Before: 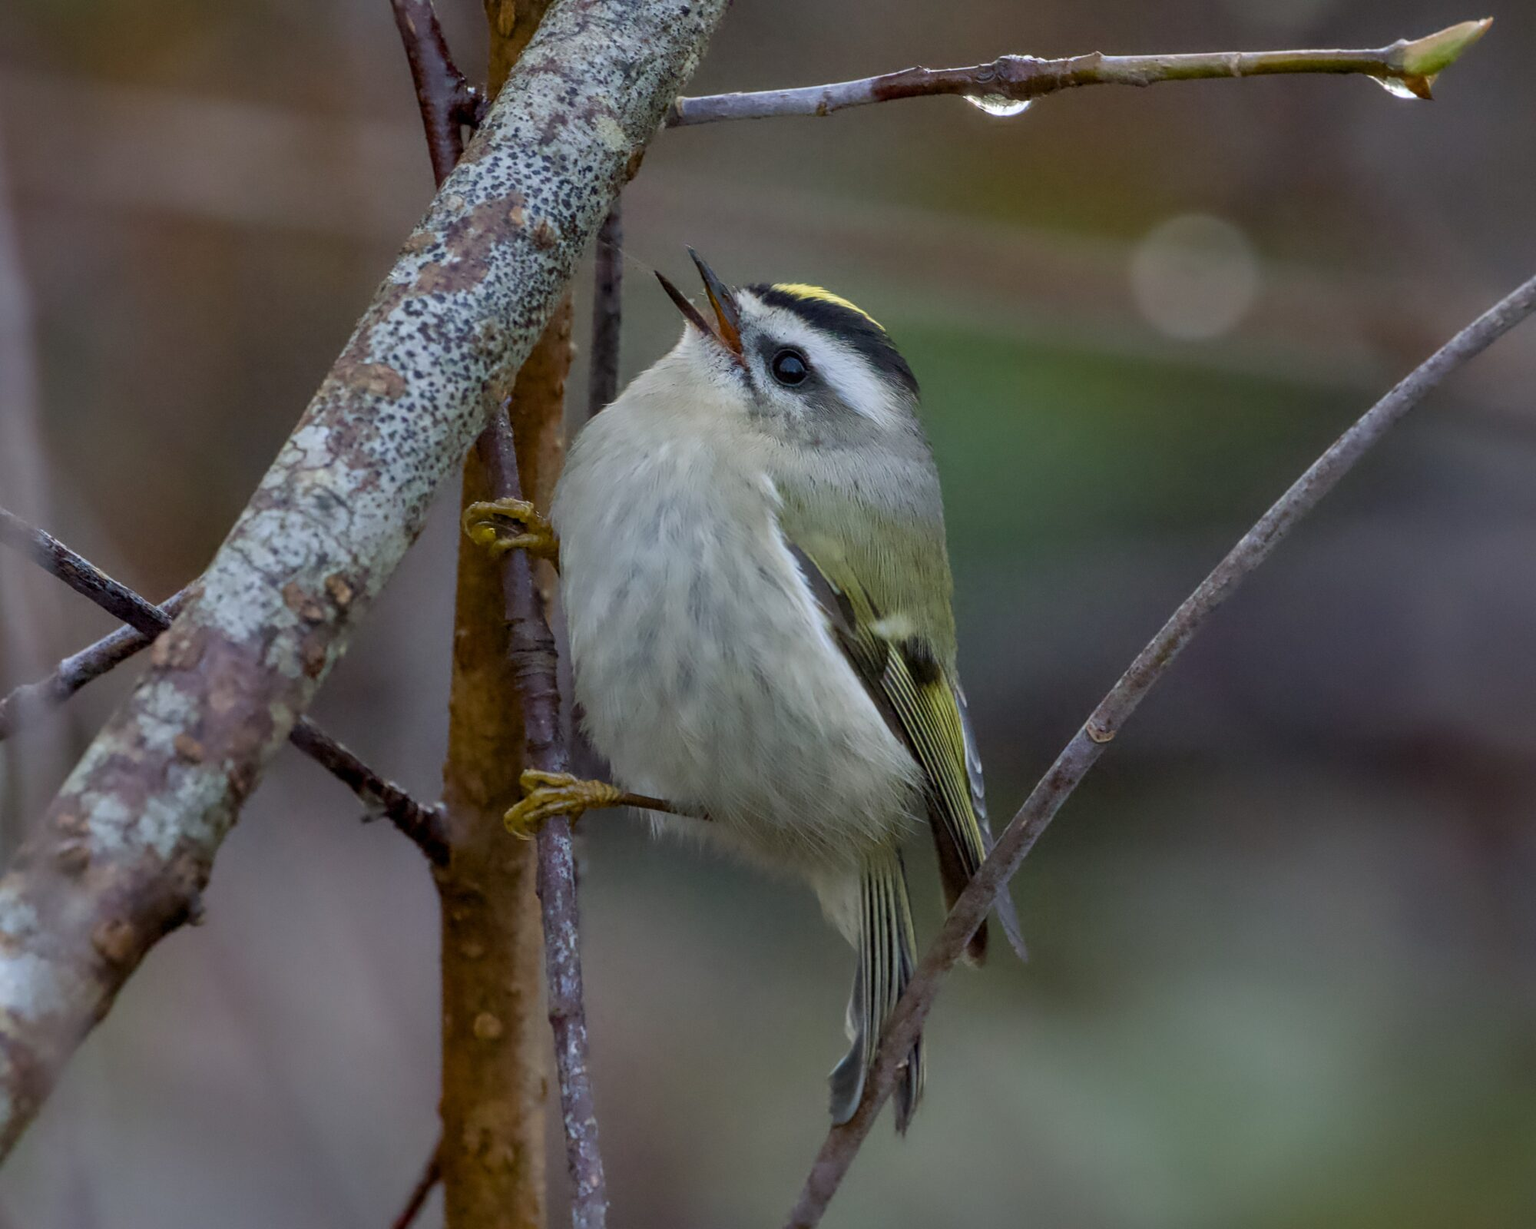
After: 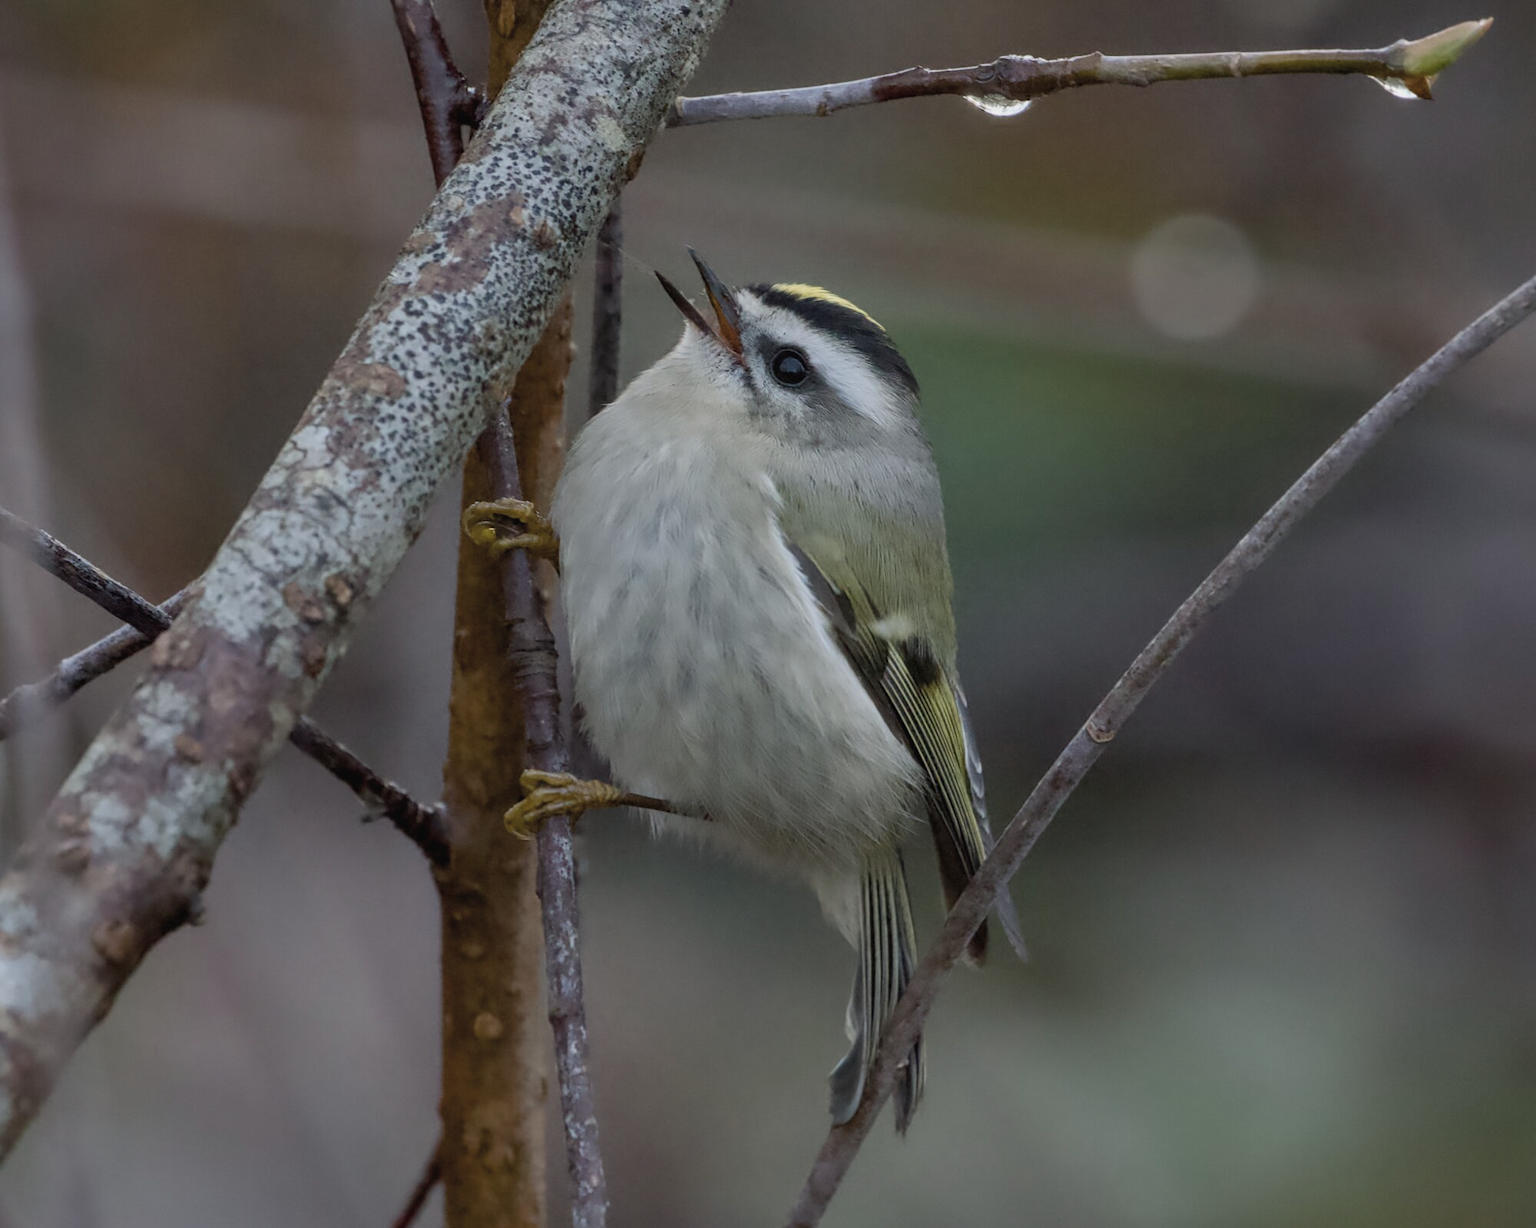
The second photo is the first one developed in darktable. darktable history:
contrast brightness saturation: contrast -0.05, saturation -0.41
shadows and highlights: shadows -20, white point adjustment -2, highlights -35
